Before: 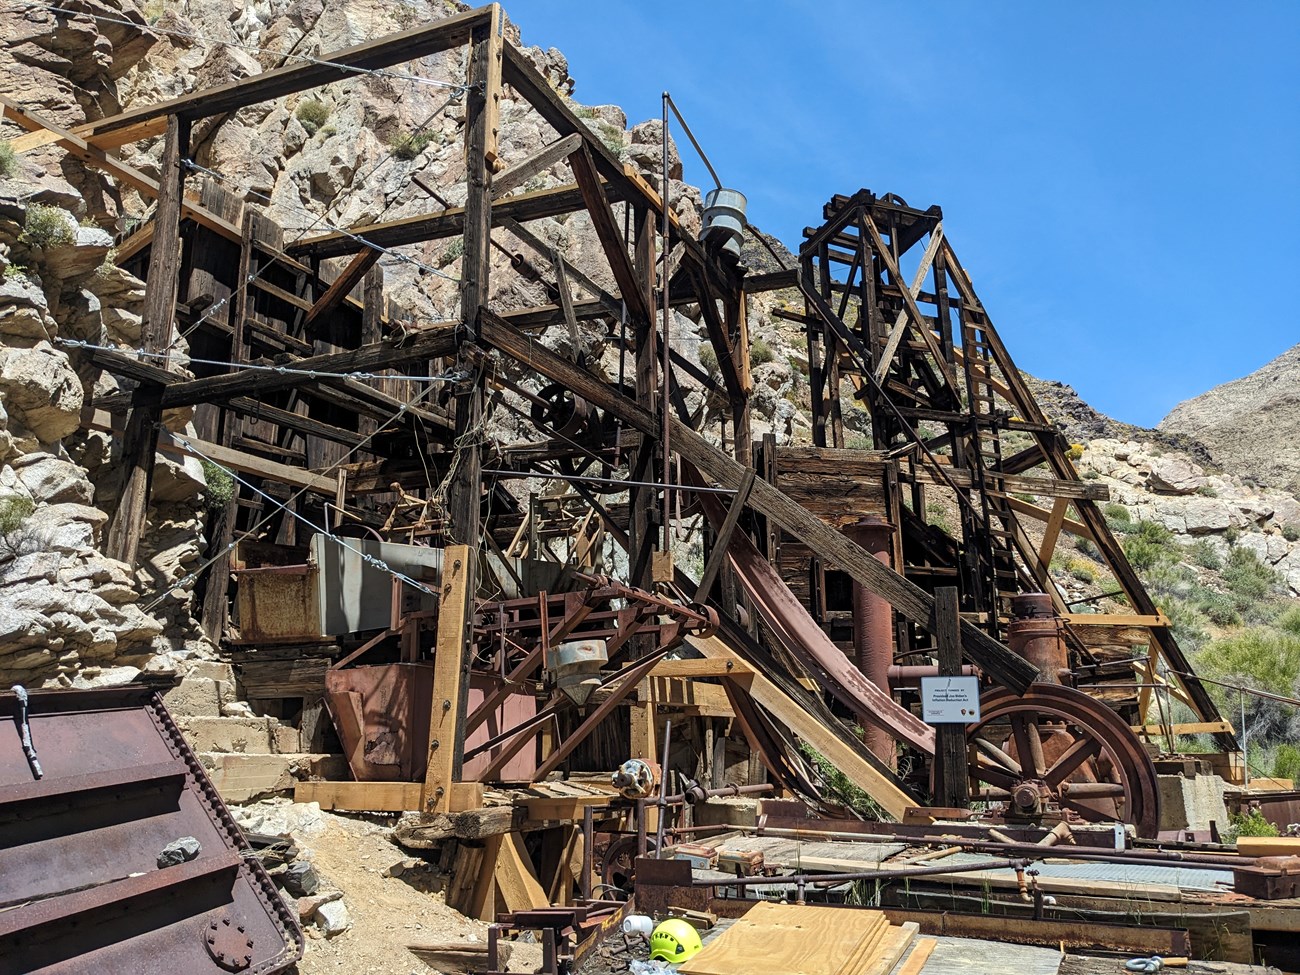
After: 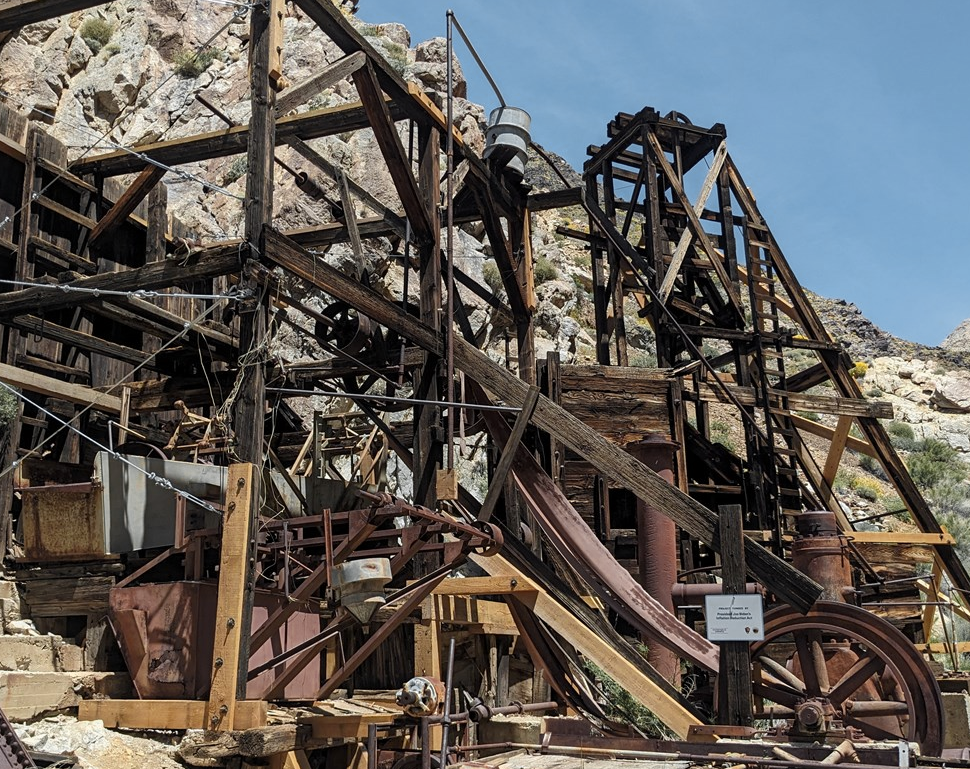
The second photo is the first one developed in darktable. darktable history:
color zones: curves: ch0 [(0.035, 0.242) (0.25, 0.5) (0.384, 0.214) (0.488, 0.255) (0.75, 0.5)]; ch1 [(0.063, 0.379) (0.25, 0.5) (0.354, 0.201) (0.489, 0.085) (0.729, 0.271)]; ch2 [(0.25, 0.5) (0.38, 0.517) (0.442, 0.51) (0.735, 0.456)]
crop: left 16.65%, top 8.49%, right 8.724%, bottom 12.581%
